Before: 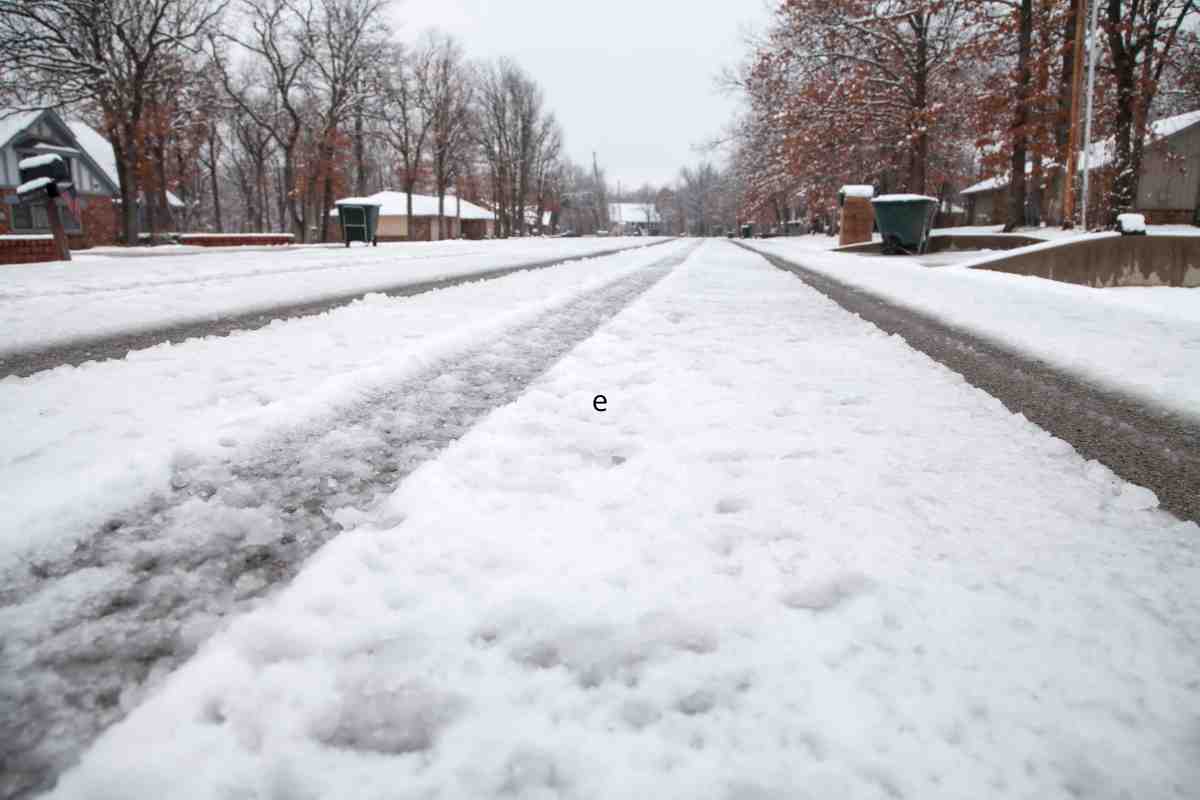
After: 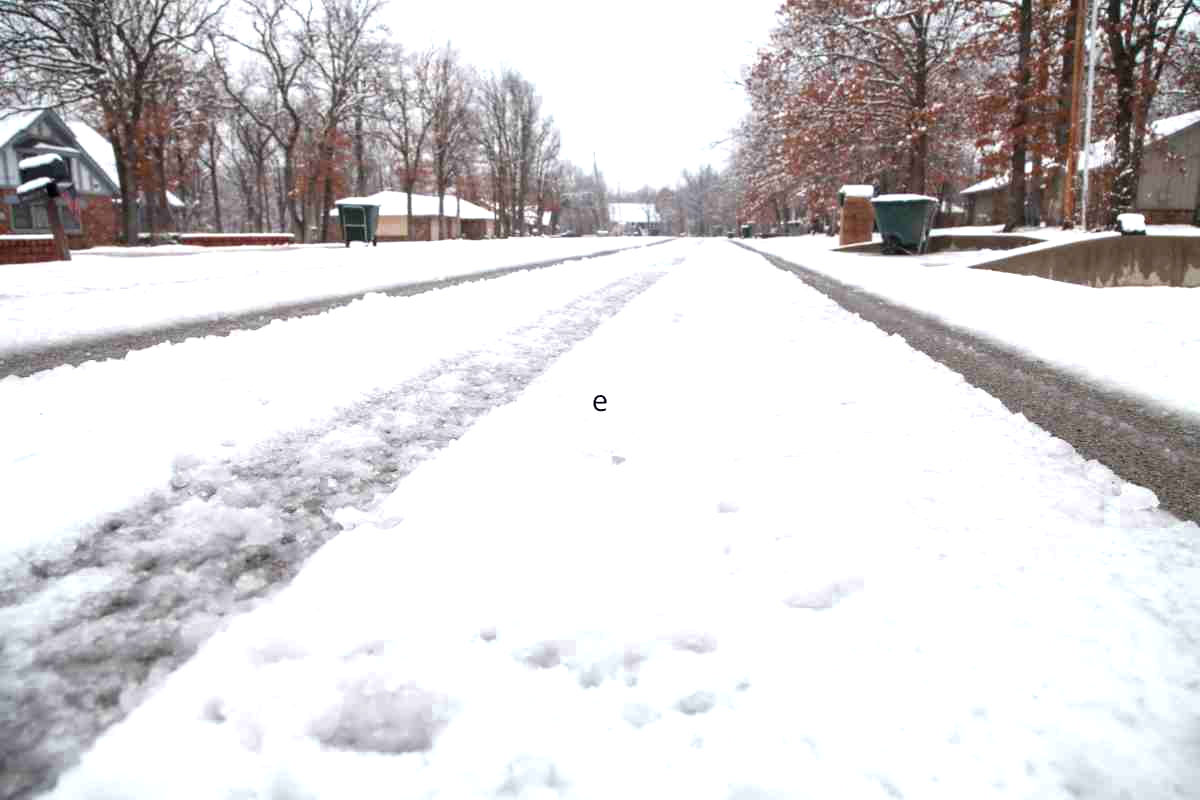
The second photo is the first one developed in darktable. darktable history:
exposure: black level correction 0, exposure 0.703 EV, compensate highlight preservation false
color zones: curves: ch0 [(0.27, 0.396) (0.563, 0.504) (0.75, 0.5) (0.787, 0.307)]
